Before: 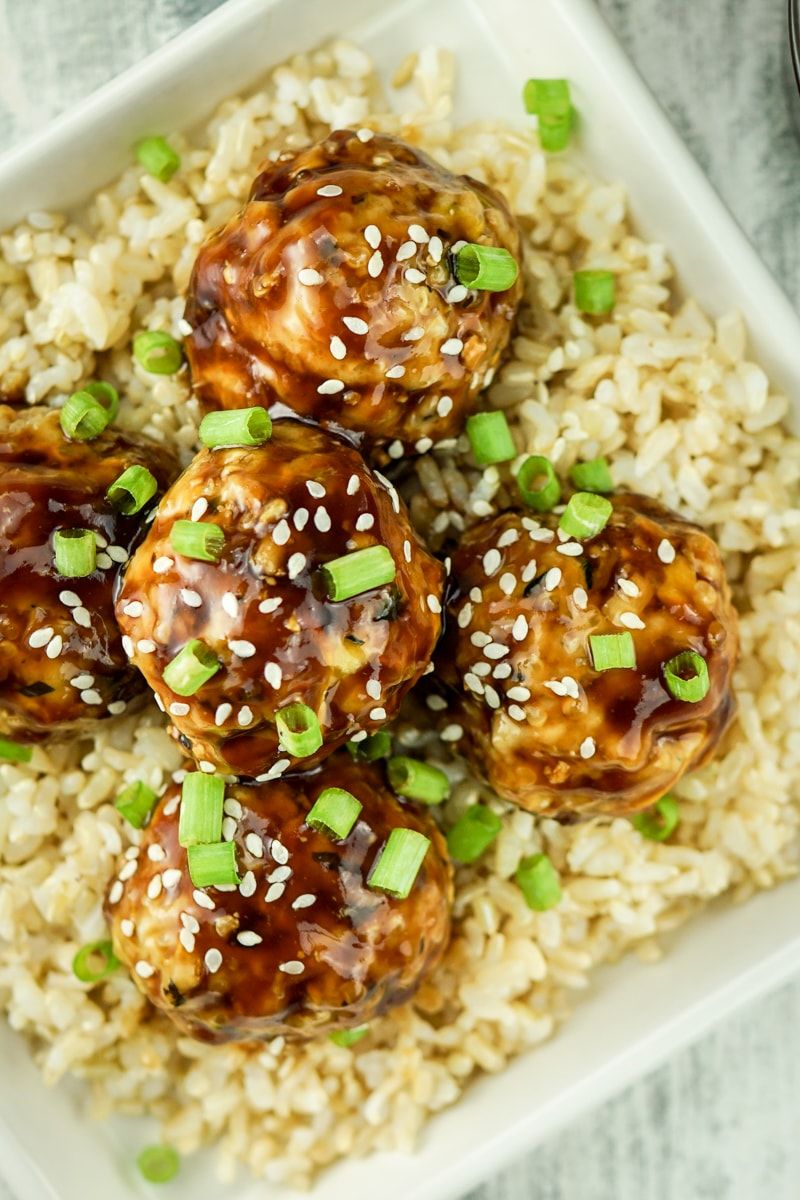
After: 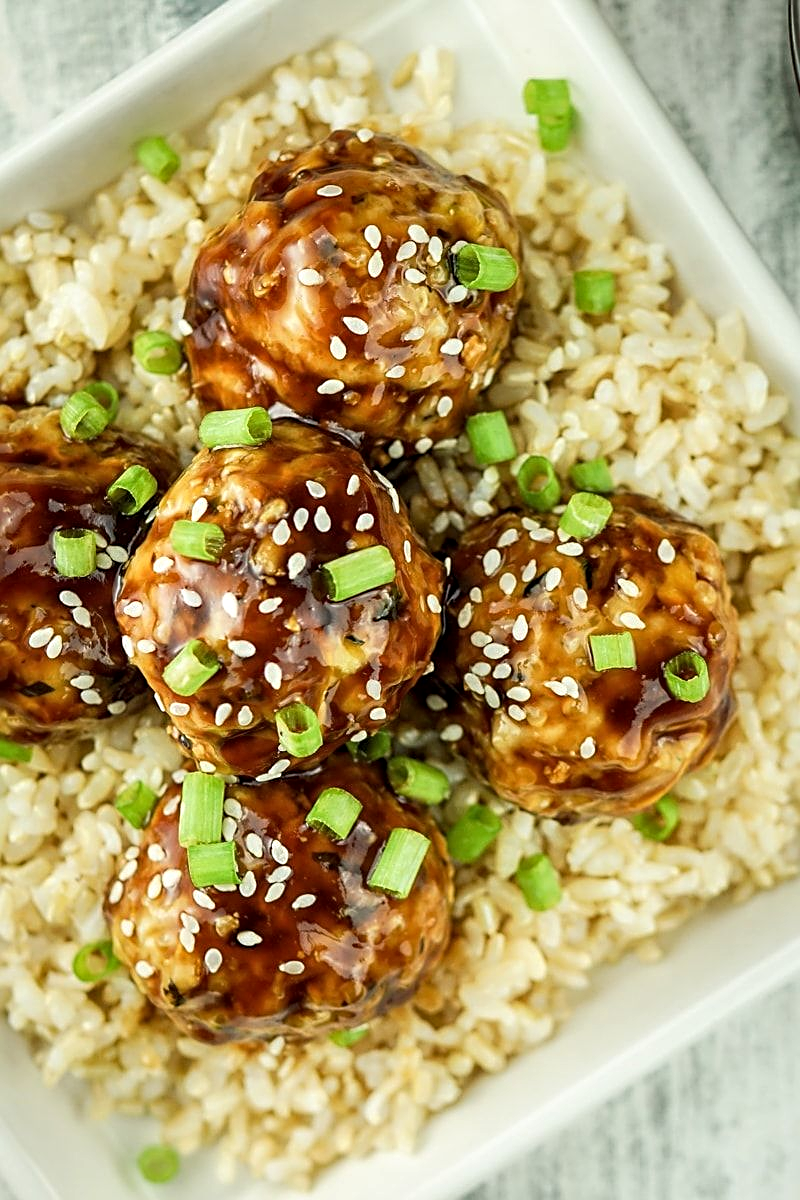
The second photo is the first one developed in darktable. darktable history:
sharpen: on, module defaults
local contrast: highlights 104%, shadows 98%, detail 119%, midtone range 0.2
